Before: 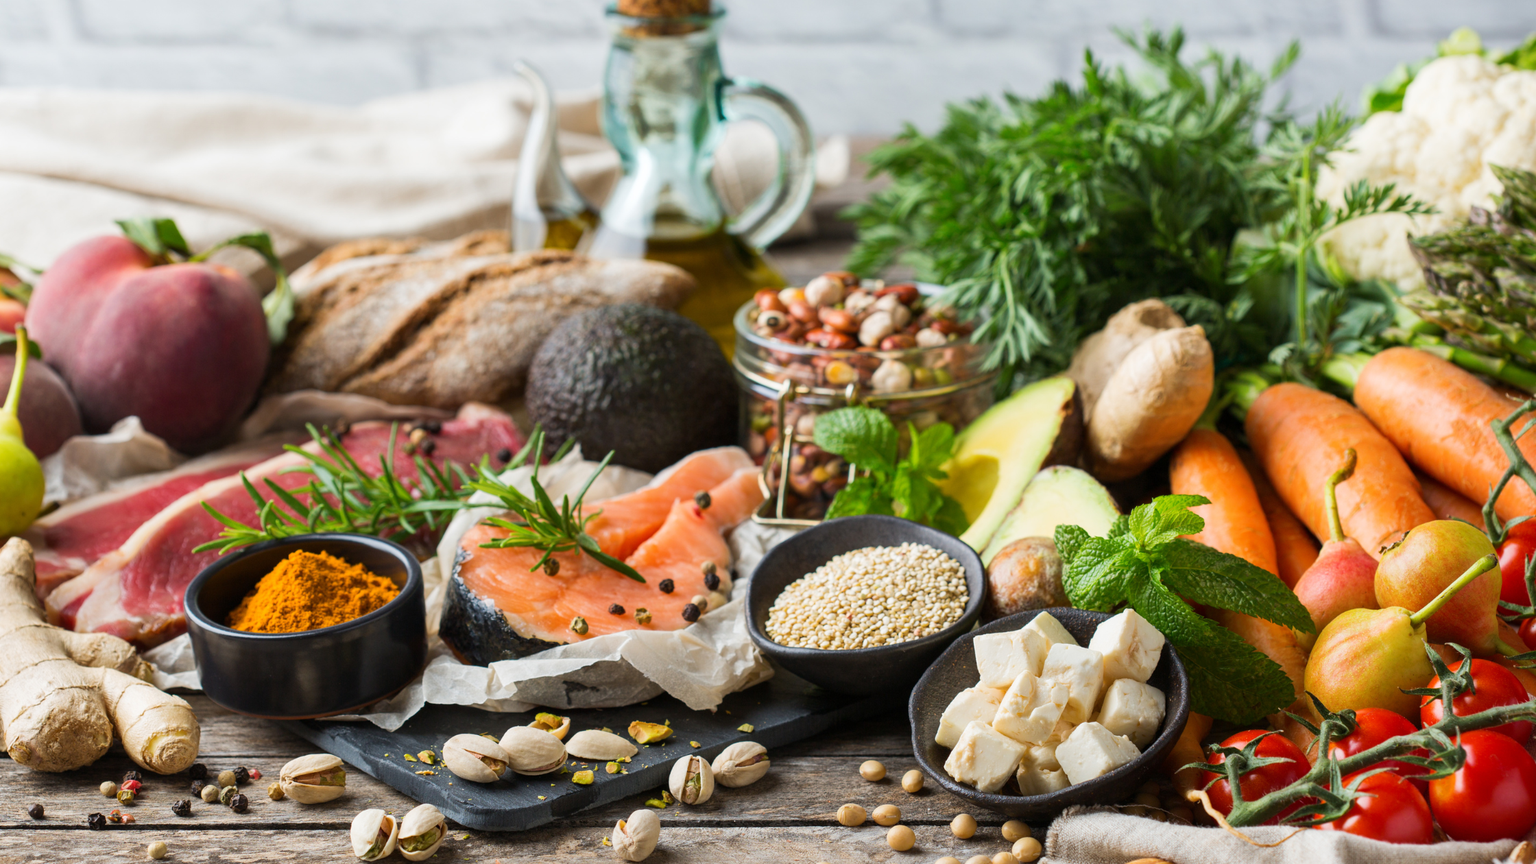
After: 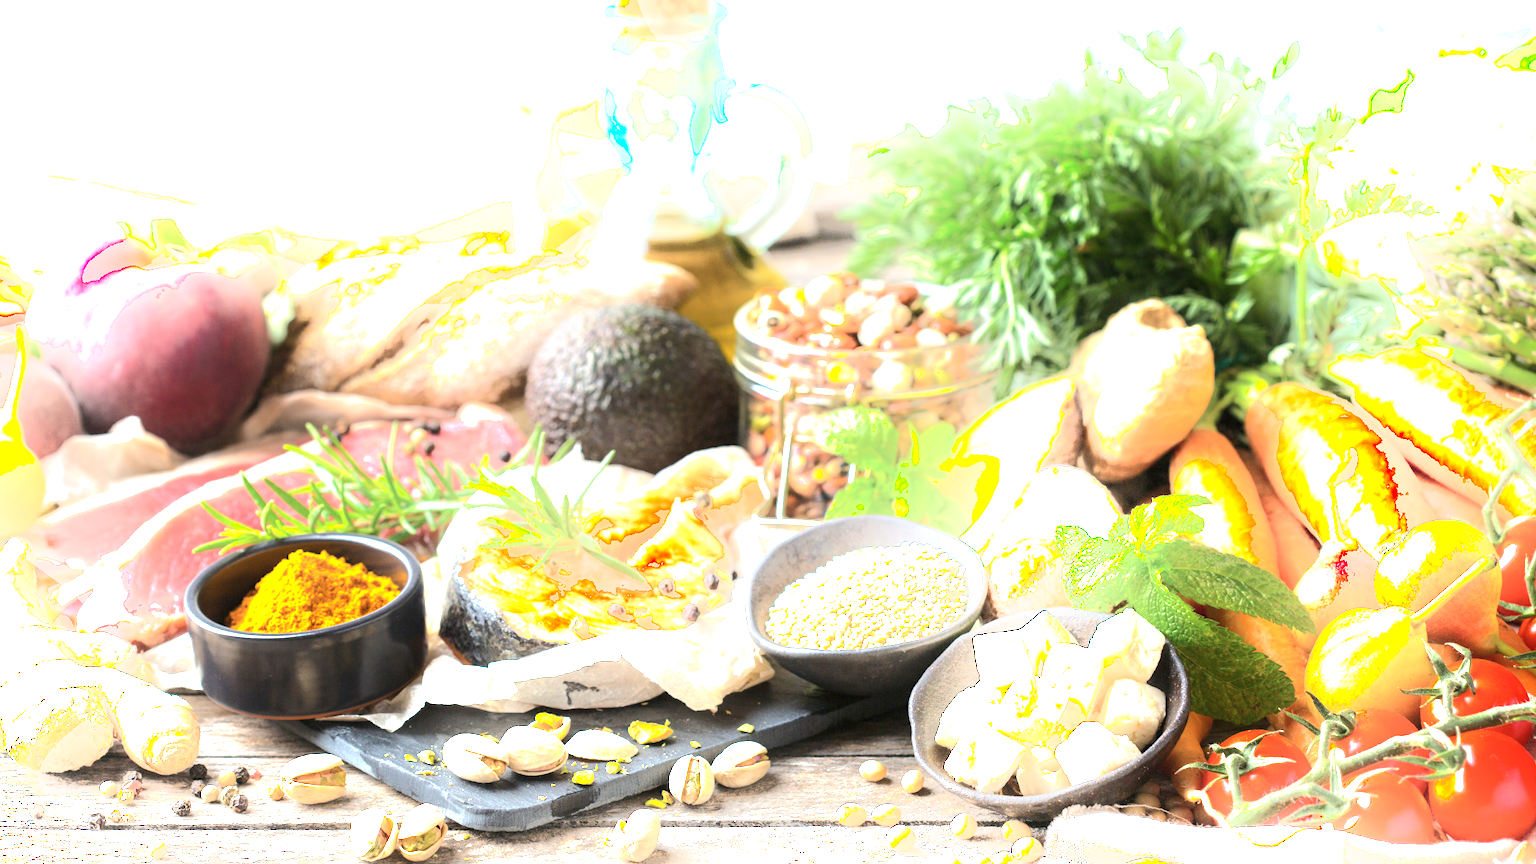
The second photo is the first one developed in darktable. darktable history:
shadows and highlights: highlights 70.7, soften with gaussian
exposure: black level correction 0, exposure 1.975 EV, compensate exposure bias true, compensate highlight preservation false
graduated density: on, module defaults
